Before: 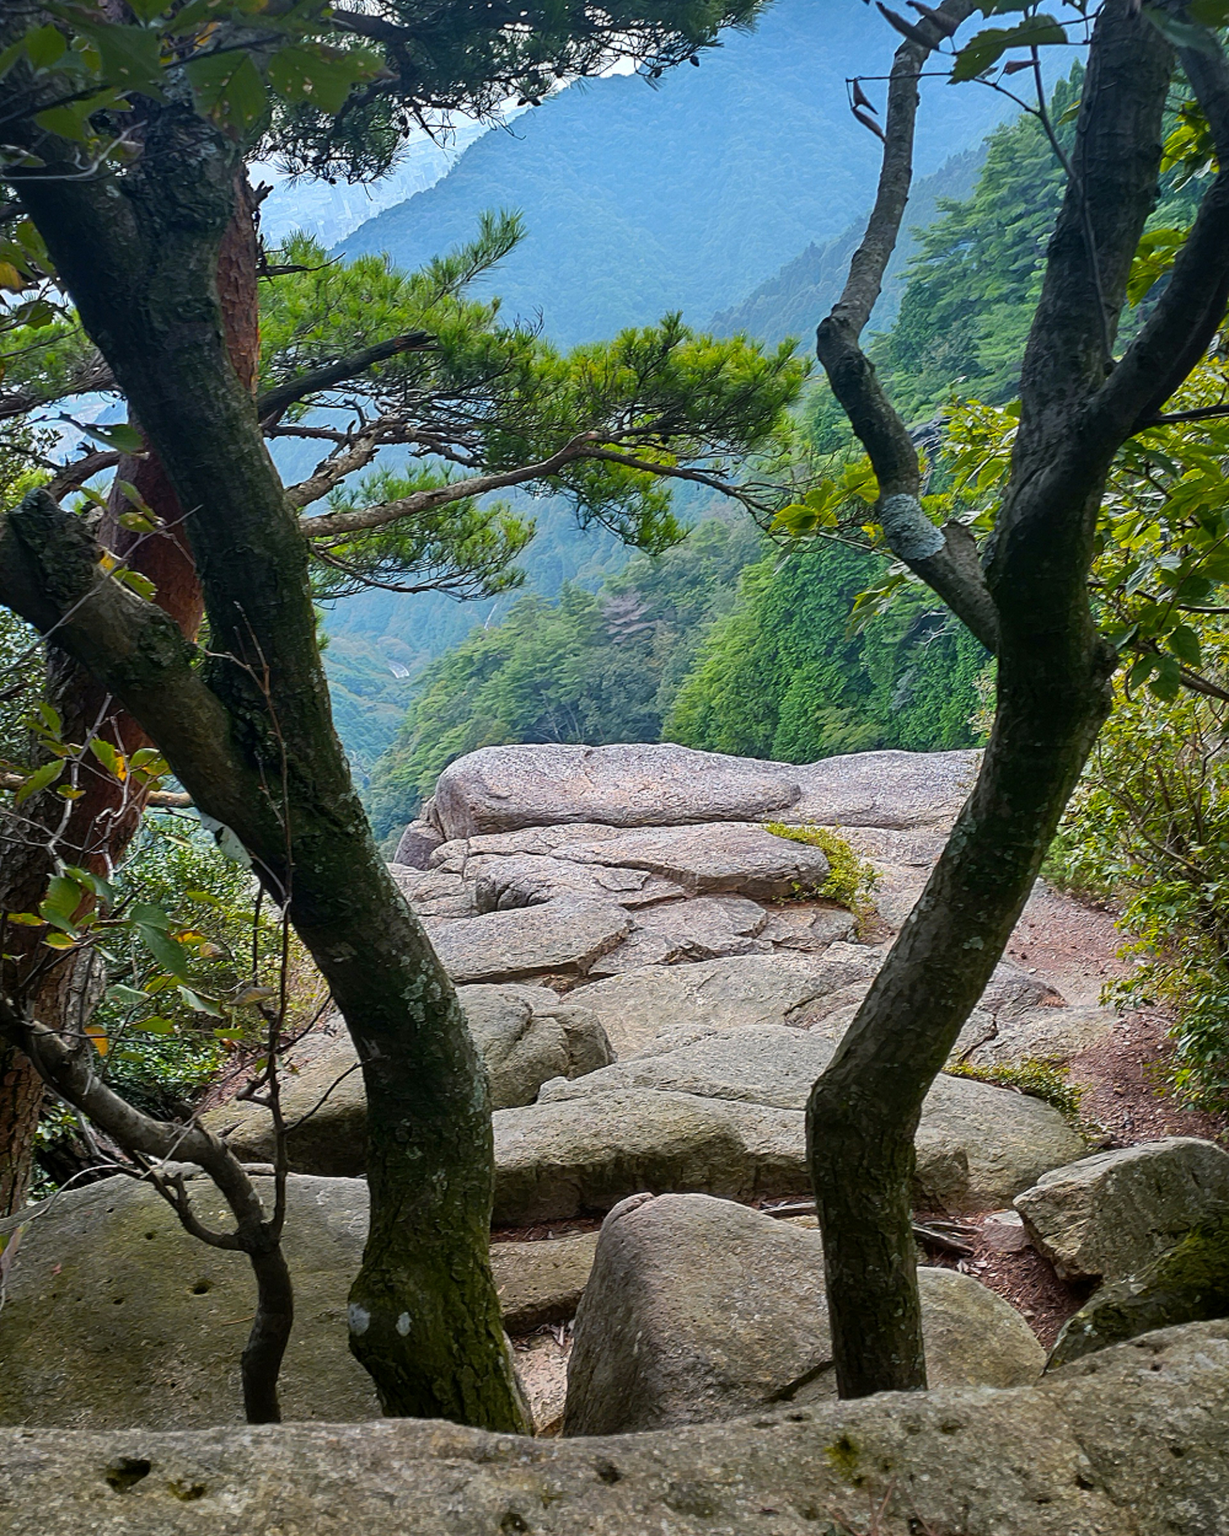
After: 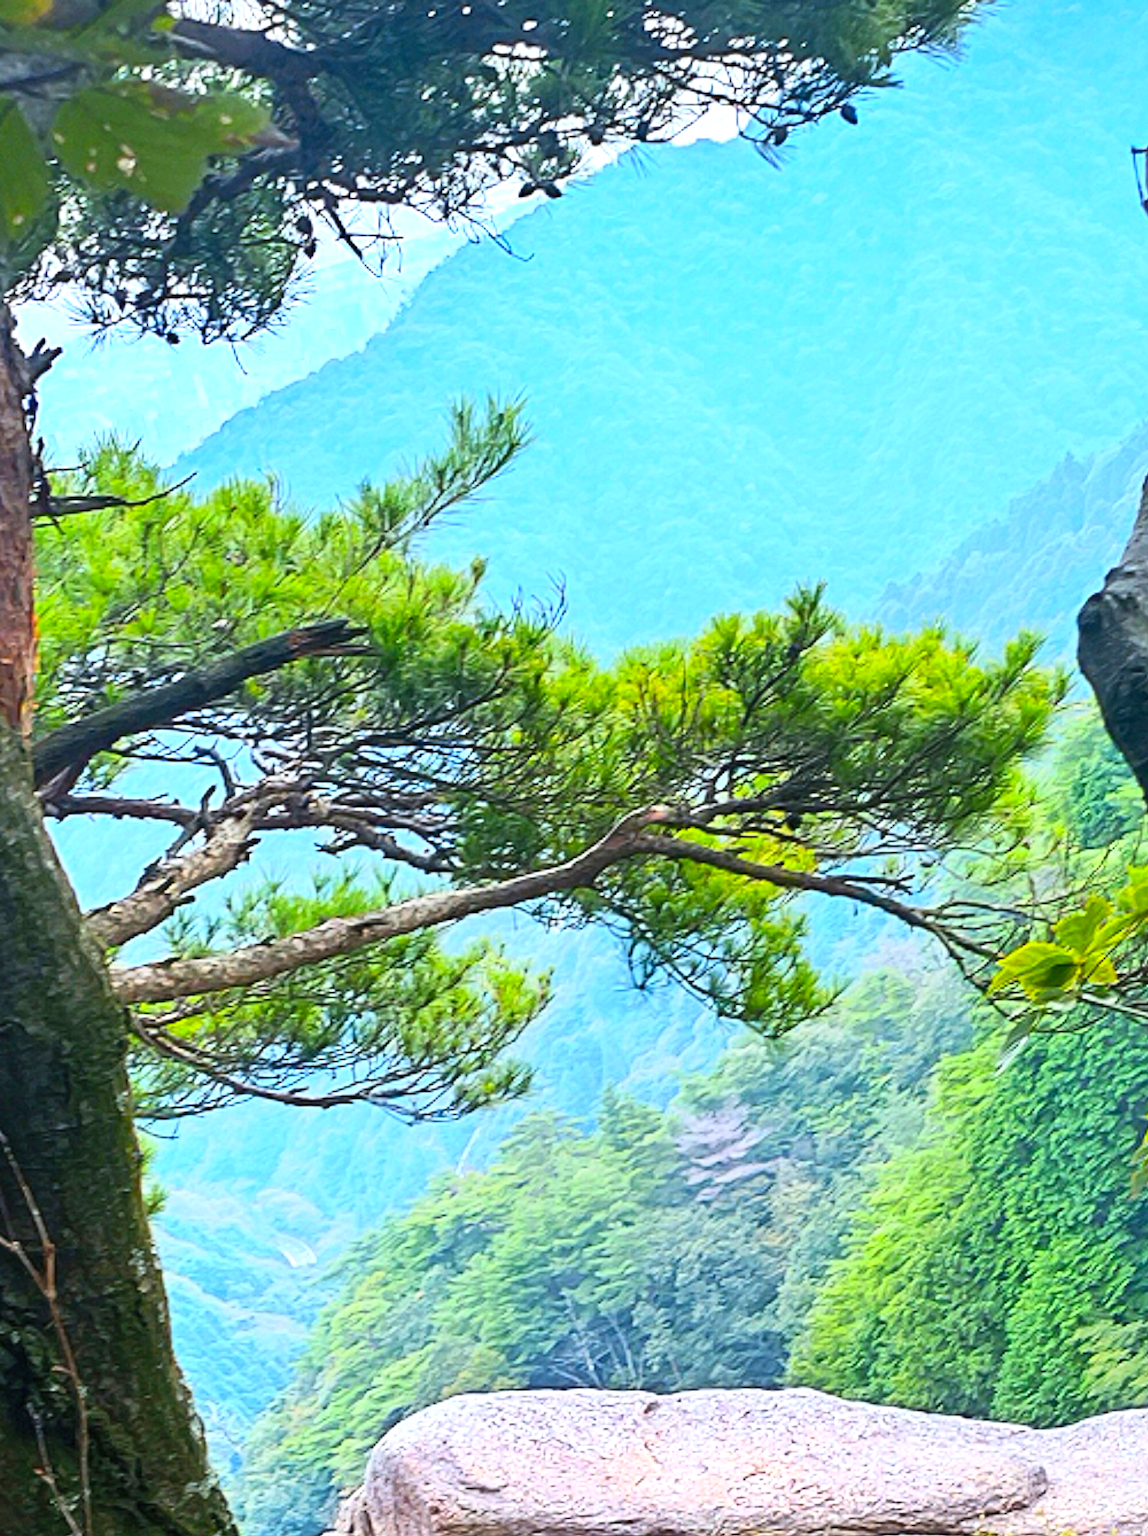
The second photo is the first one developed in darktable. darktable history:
contrast brightness saturation: contrast 0.24, brightness 0.26, saturation 0.39
crop: left 19.556%, right 30.401%, bottom 46.458%
exposure: exposure 0.6 EV, compensate highlight preservation false
white balance: red 1.004, blue 1.024
